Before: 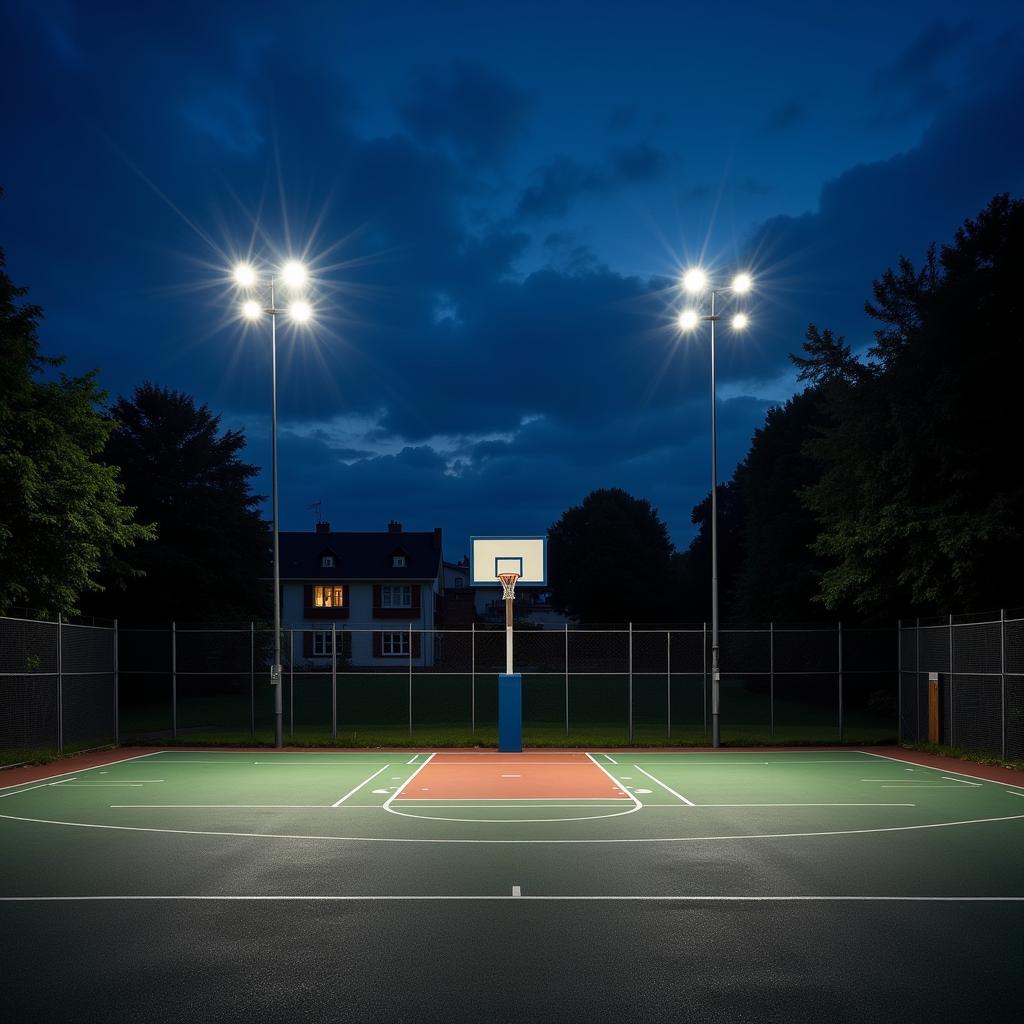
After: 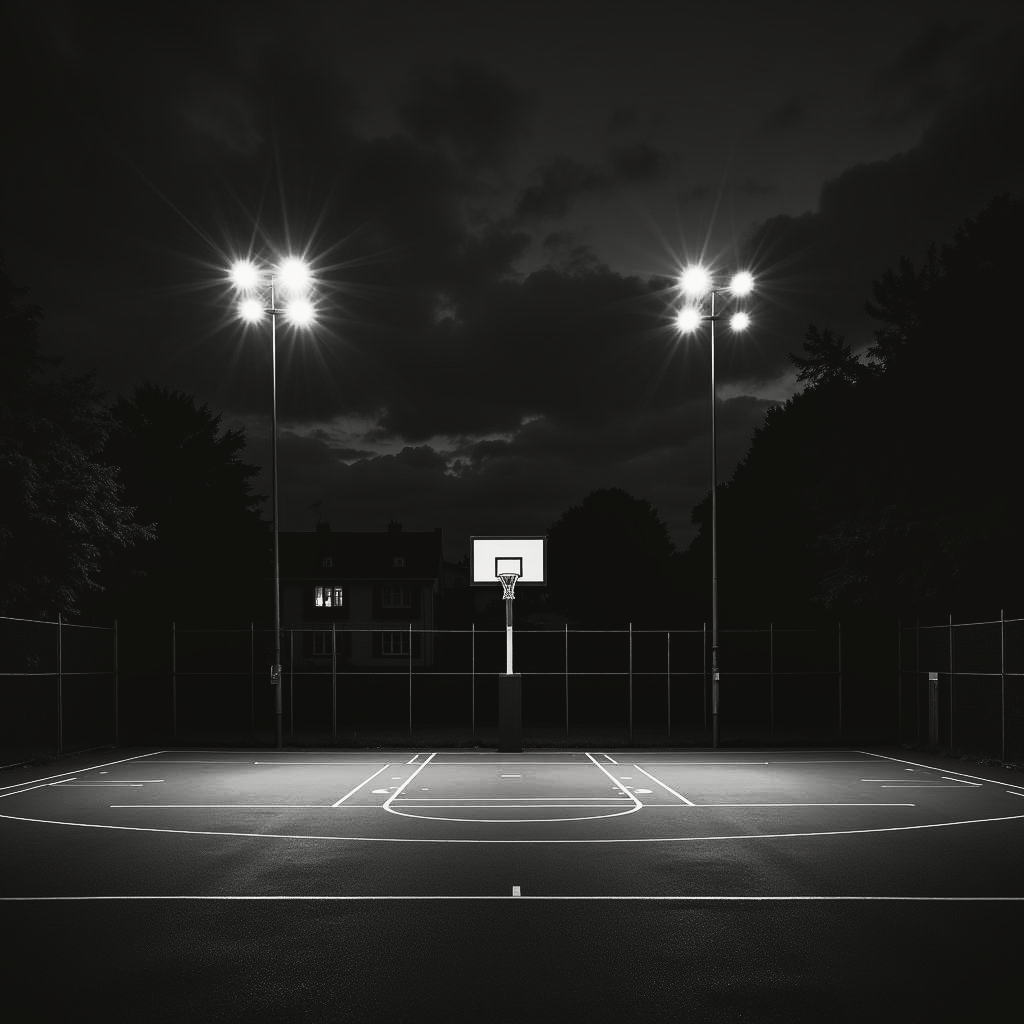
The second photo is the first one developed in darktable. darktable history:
color balance rgb: highlights gain › chroma 1.648%, highlights gain › hue 57.25°, perceptual saturation grading › global saturation 25.11%, global vibrance 14.712%
tone curve: curves: ch0 [(0, 0.026) (0.172, 0.194) (0.398, 0.437) (0.469, 0.544) (0.612, 0.741) (0.845, 0.926) (1, 0.968)]; ch1 [(0, 0) (0.437, 0.453) (0.472, 0.467) (0.502, 0.502) (0.531, 0.537) (0.574, 0.583) (0.617, 0.64) (0.699, 0.749) (0.859, 0.919) (1, 1)]; ch2 [(0, 0) (0.33, 0.301) (0.421, 0.443) (0.476, 0.502) (0.511, 0.504) (0.553, 0.55) (0.595, 0.586) (0.664, 0.664) (1, 1)], color space Lab, independent channels
shadows and highlights: highlights 69.63, soften with gaussian
contrast brightness saturation: contrast -0.027, brightness -0.595, saturation -0.997
